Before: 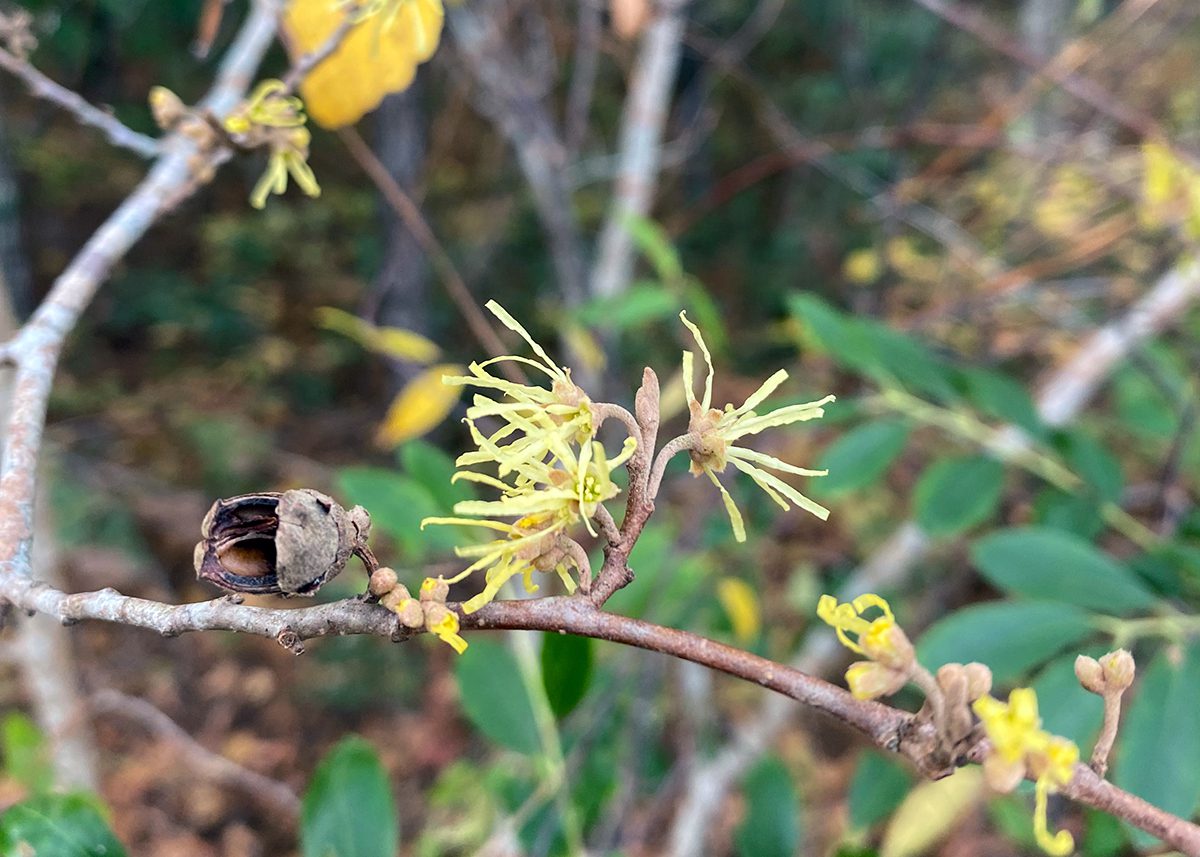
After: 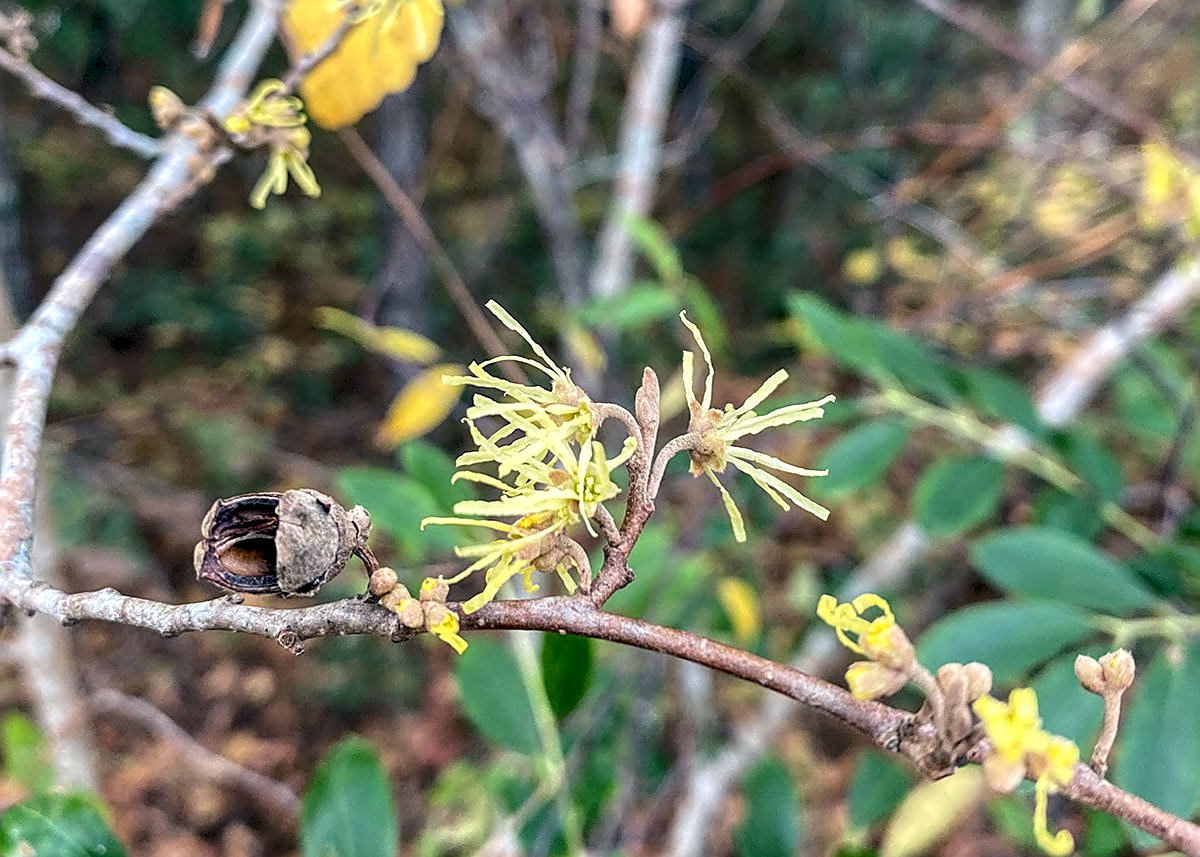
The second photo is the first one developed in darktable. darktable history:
shadows and highlights: shadows 20.55, highlights -20.99, soften with gaussian
sharpen: on, module defaults
local contrast: highlights 61%, detail 143%, midtone range 0.428
